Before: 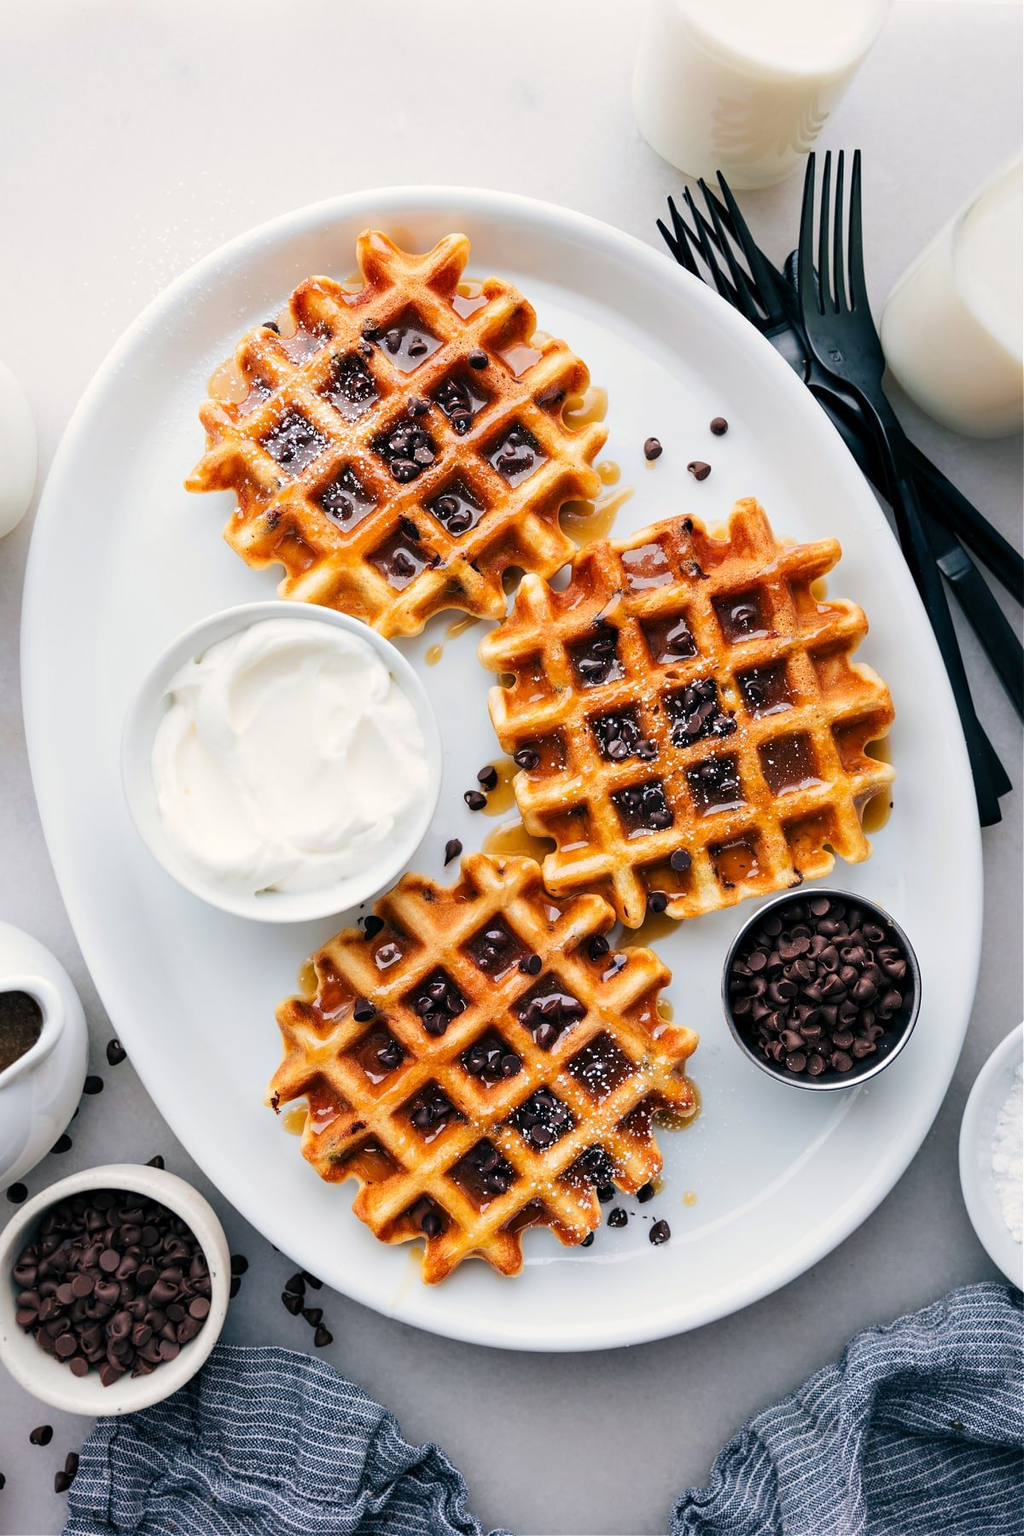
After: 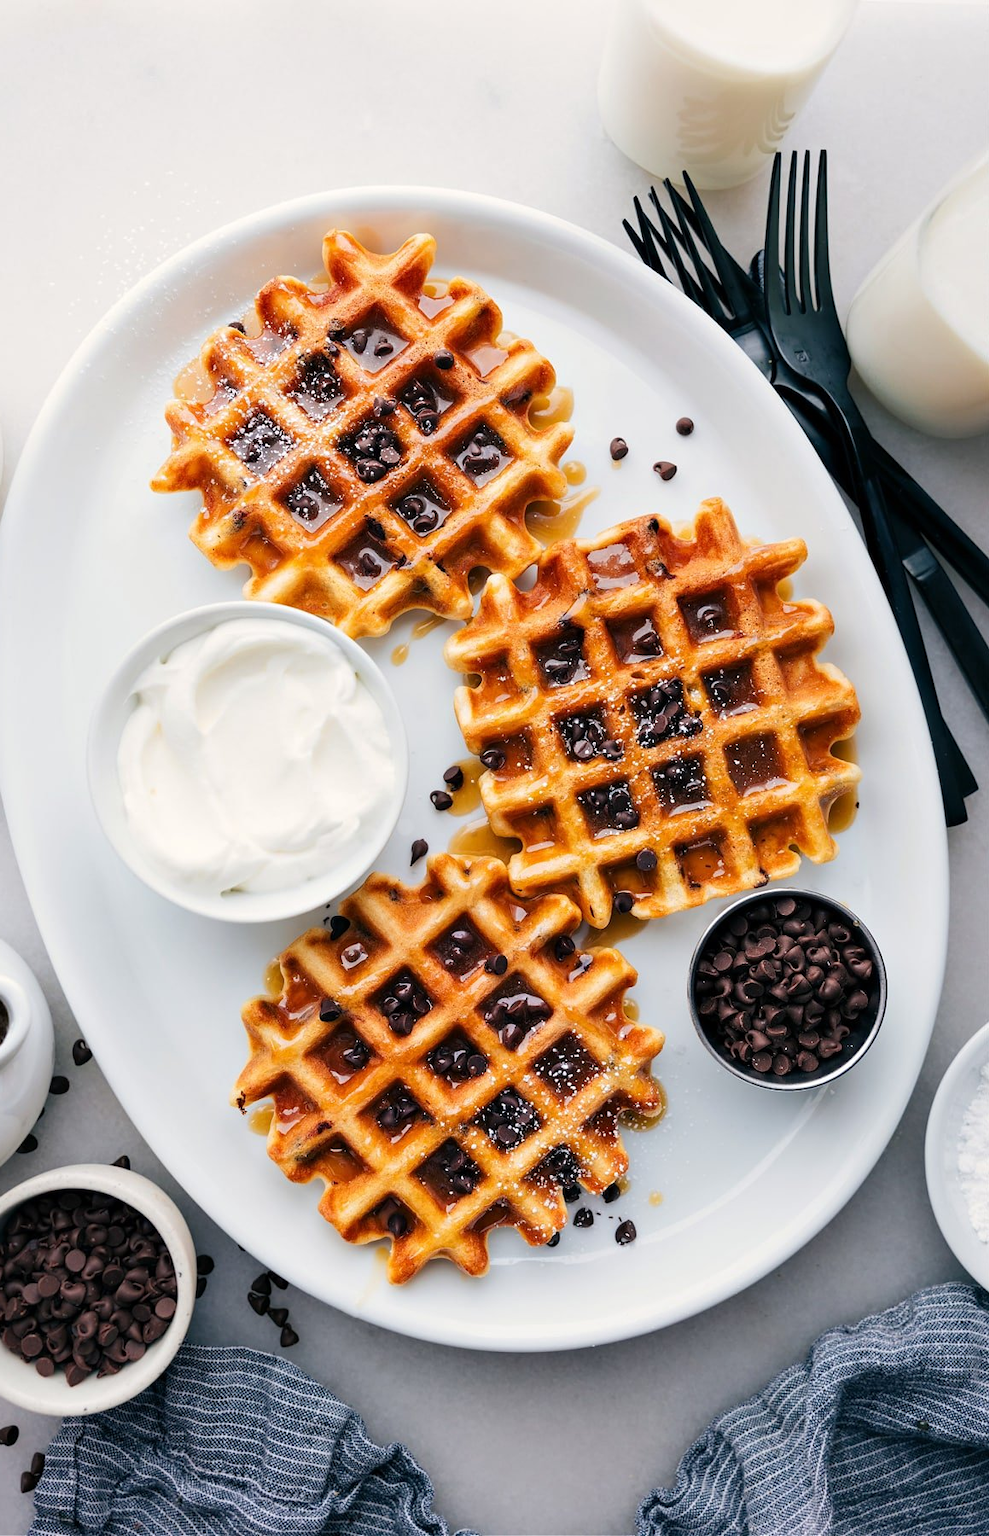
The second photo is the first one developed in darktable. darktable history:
crop and rotate: left 3.357%
